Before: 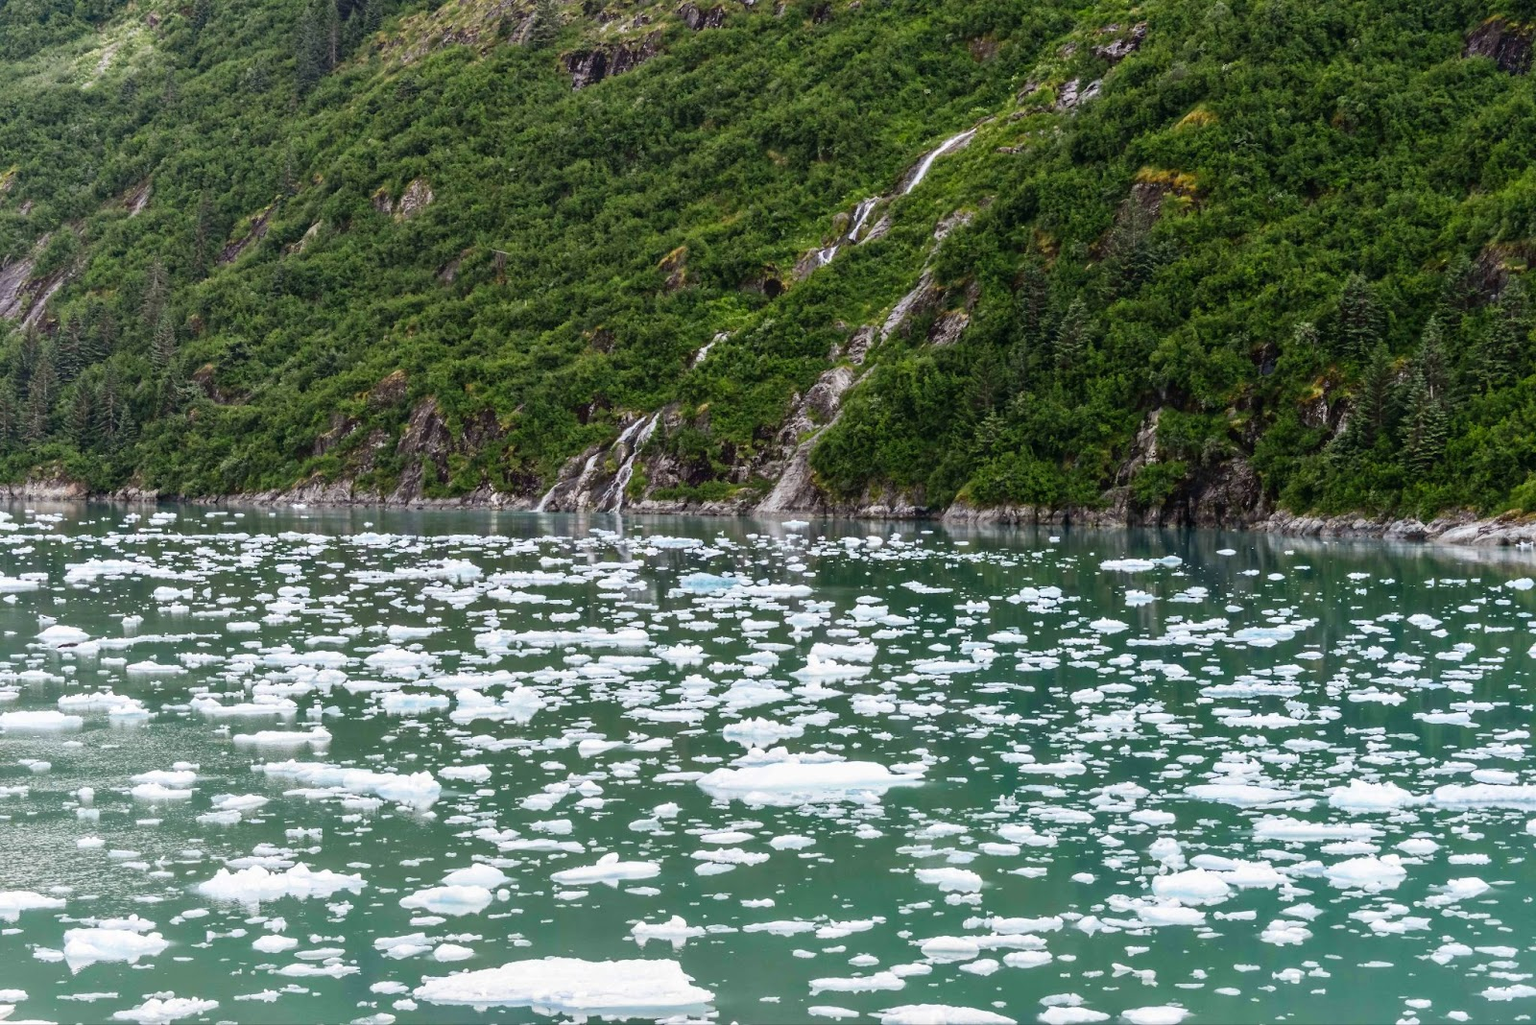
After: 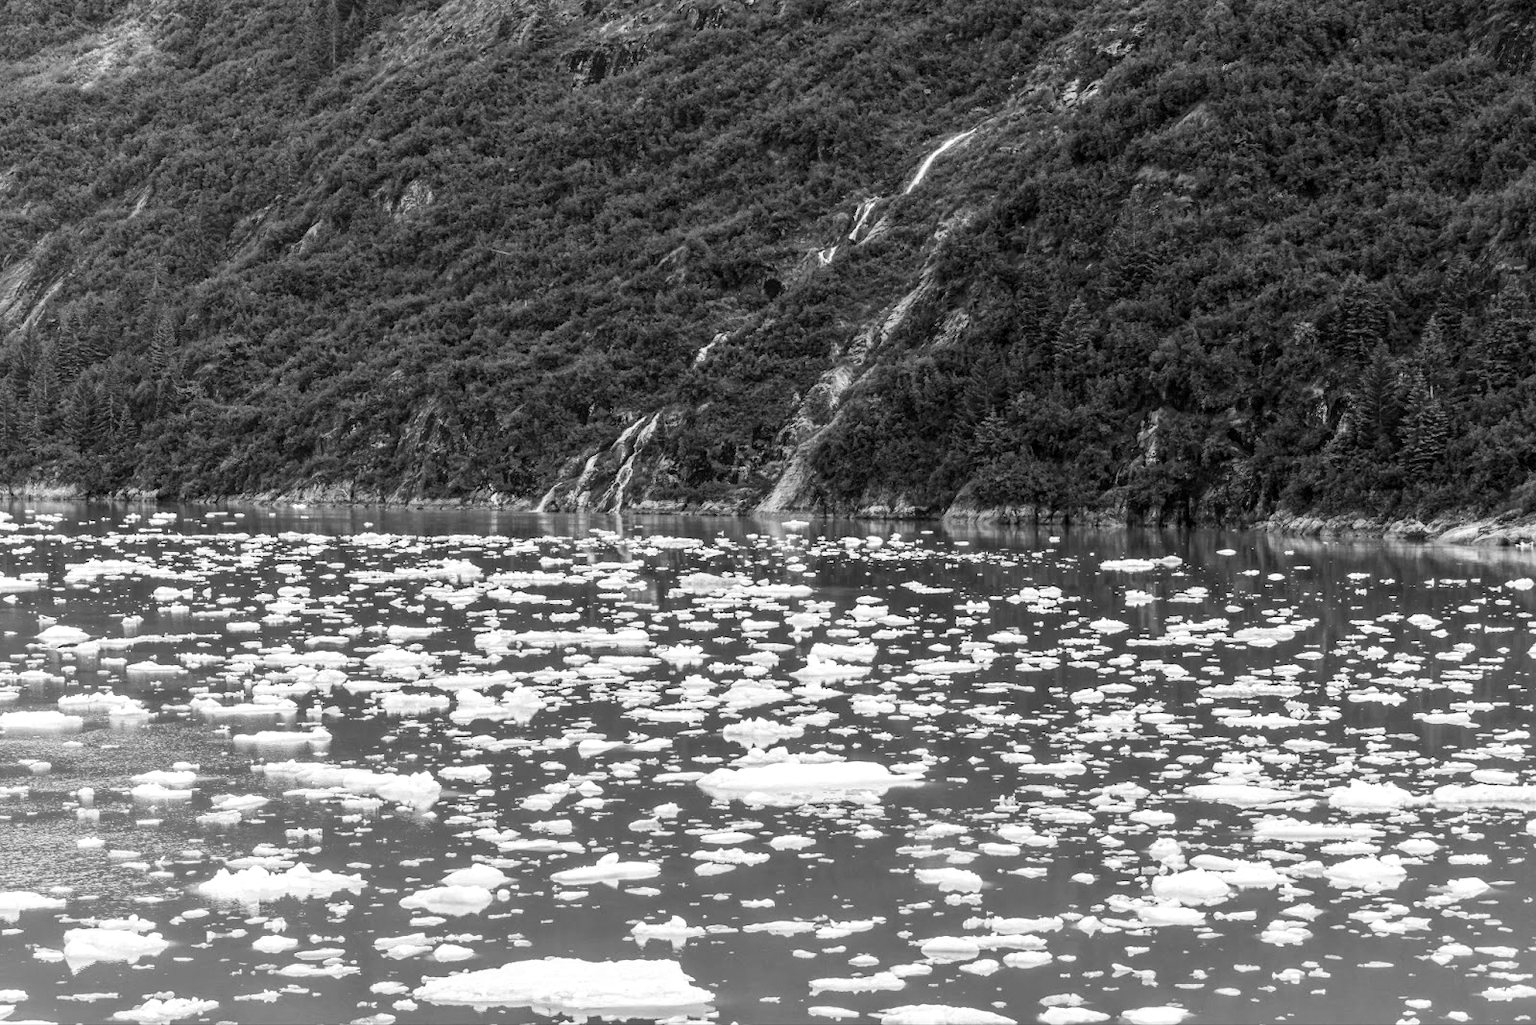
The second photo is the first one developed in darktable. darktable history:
color calibration: output gray [0.22, 0.42, 0.37, 0], illuminant custom, x 0.371, y 0.383, temperature 4279.32 K
local contrast: highlights 103%, shadows 97%, detail 120%, midtone range 0.2
